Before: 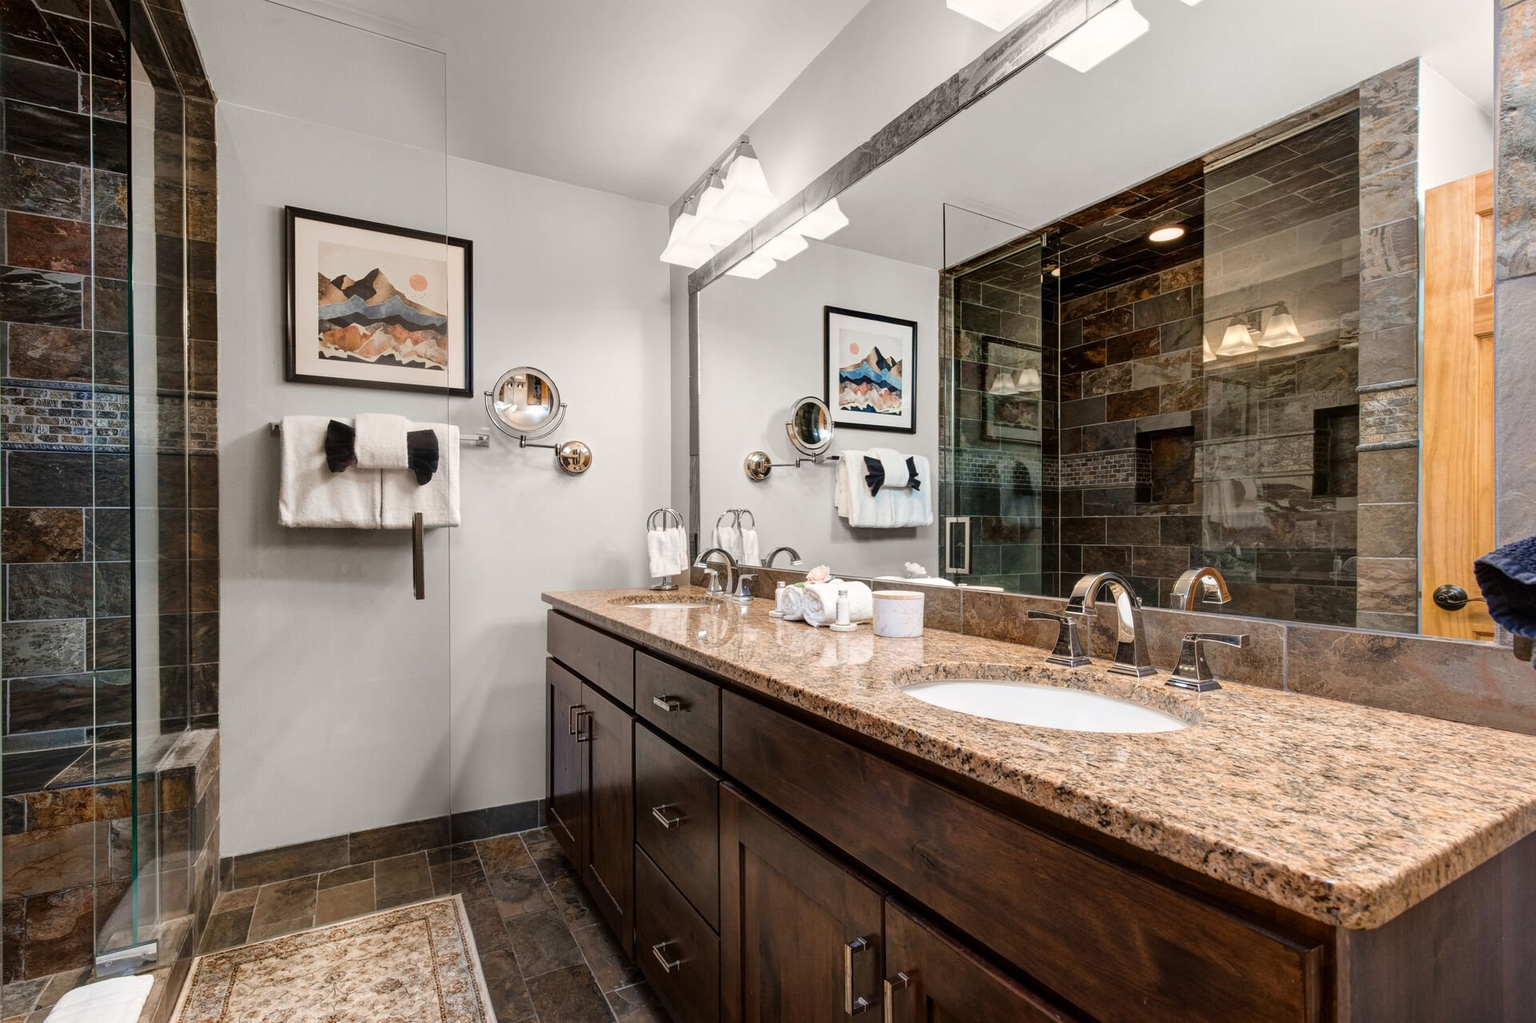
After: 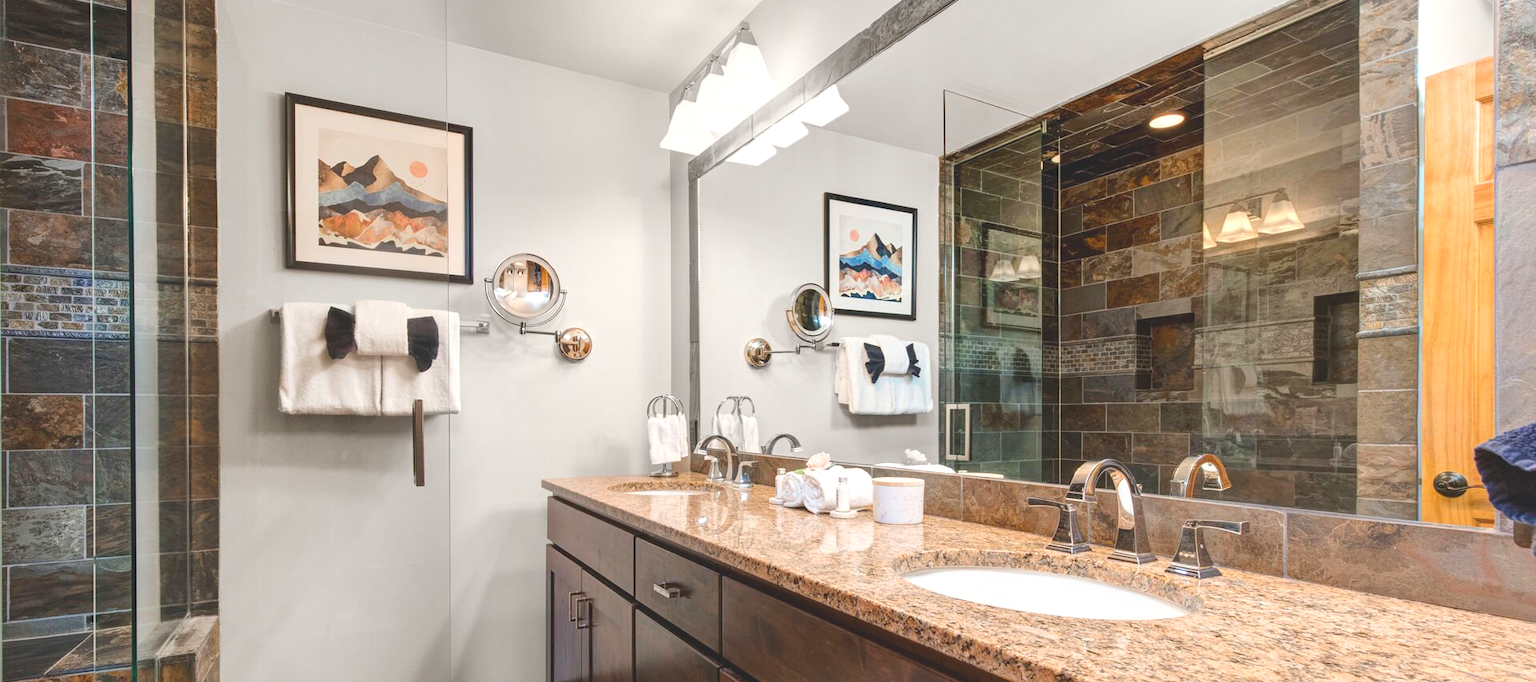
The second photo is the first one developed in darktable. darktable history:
crop: top 11.166%, bottom 22.168%
exposure: black level correction -0.001, exposure 0.9 EV, compensate exposure bias true, compensate highlight preservation false
contrast brightness saturation: contrast -0.28
